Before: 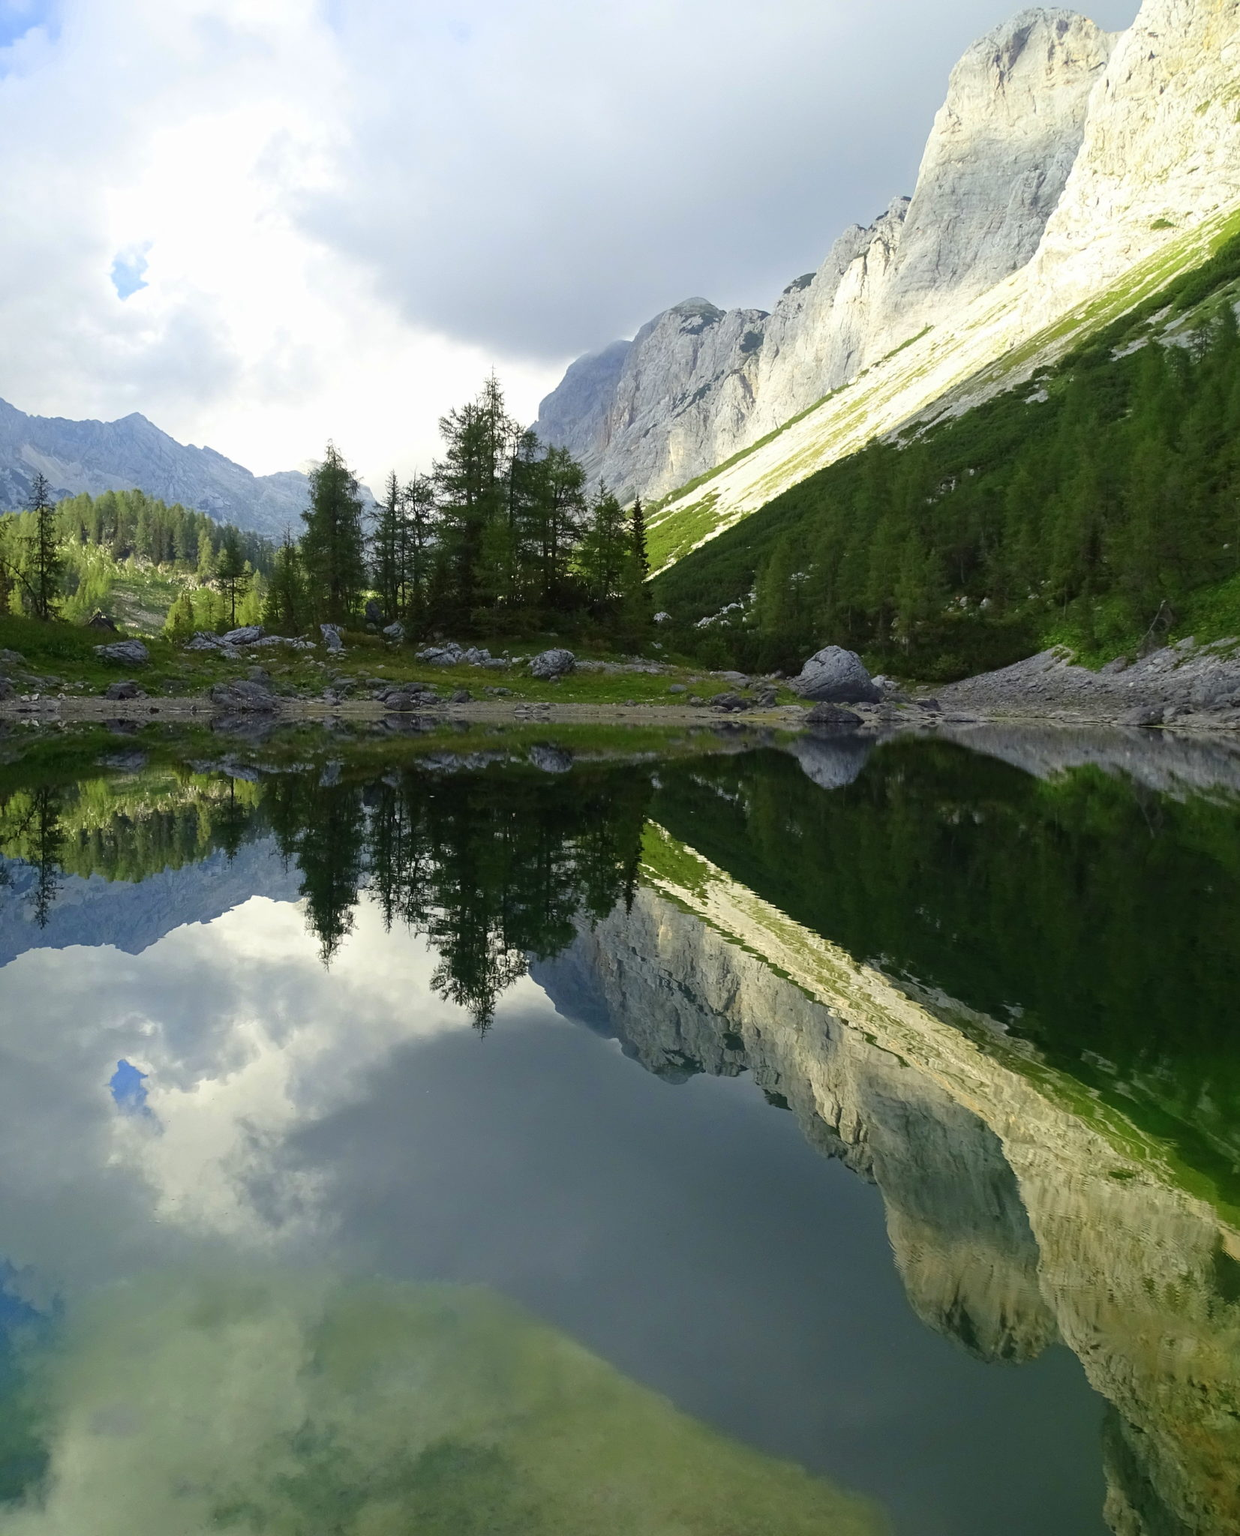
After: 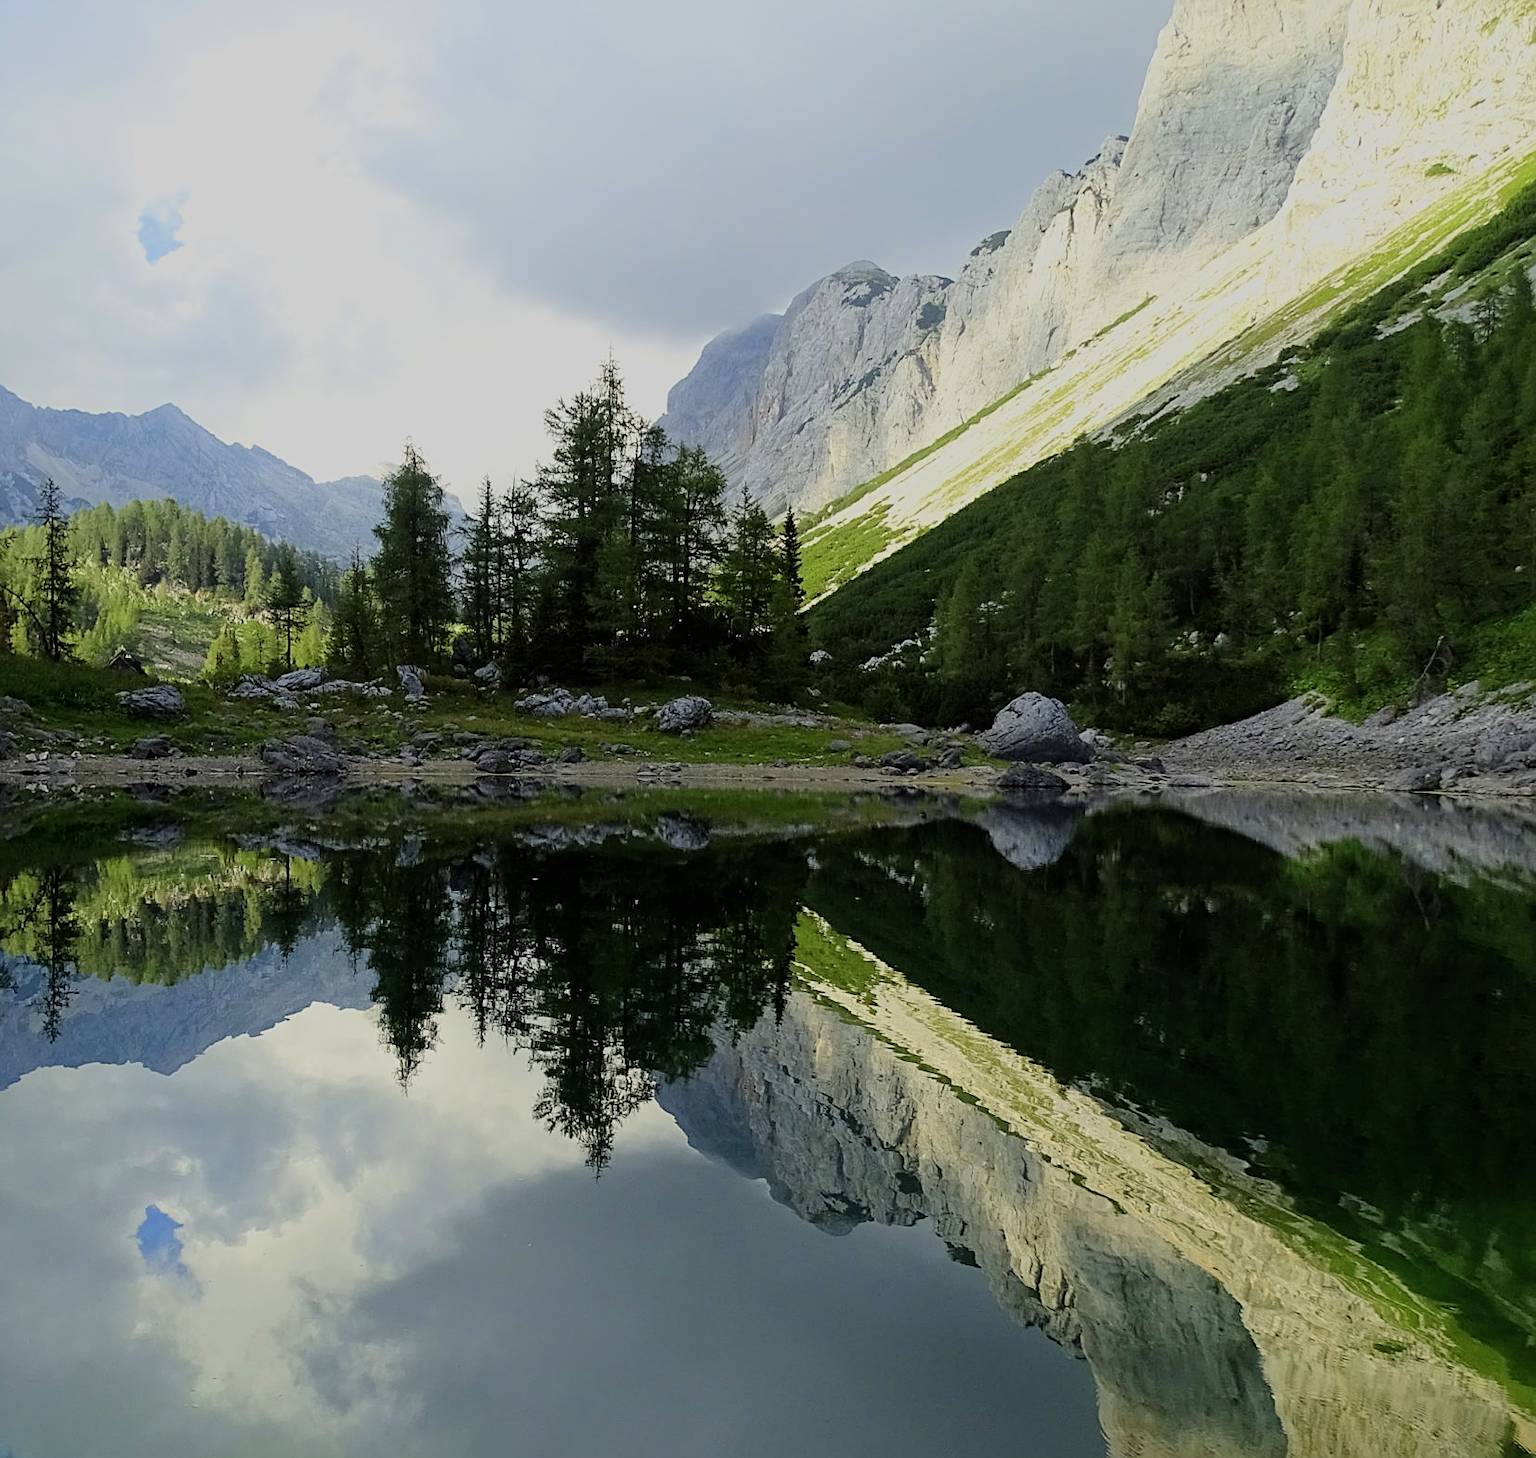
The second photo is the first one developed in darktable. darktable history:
filmic rgb: black relative exposure -7.15 EV, white relative exposure 5.36 EV, hardness 3.02, color science v6 (2022)
sharpen: on, module defaults
crop: top 5.667%, bottom 17.637%
